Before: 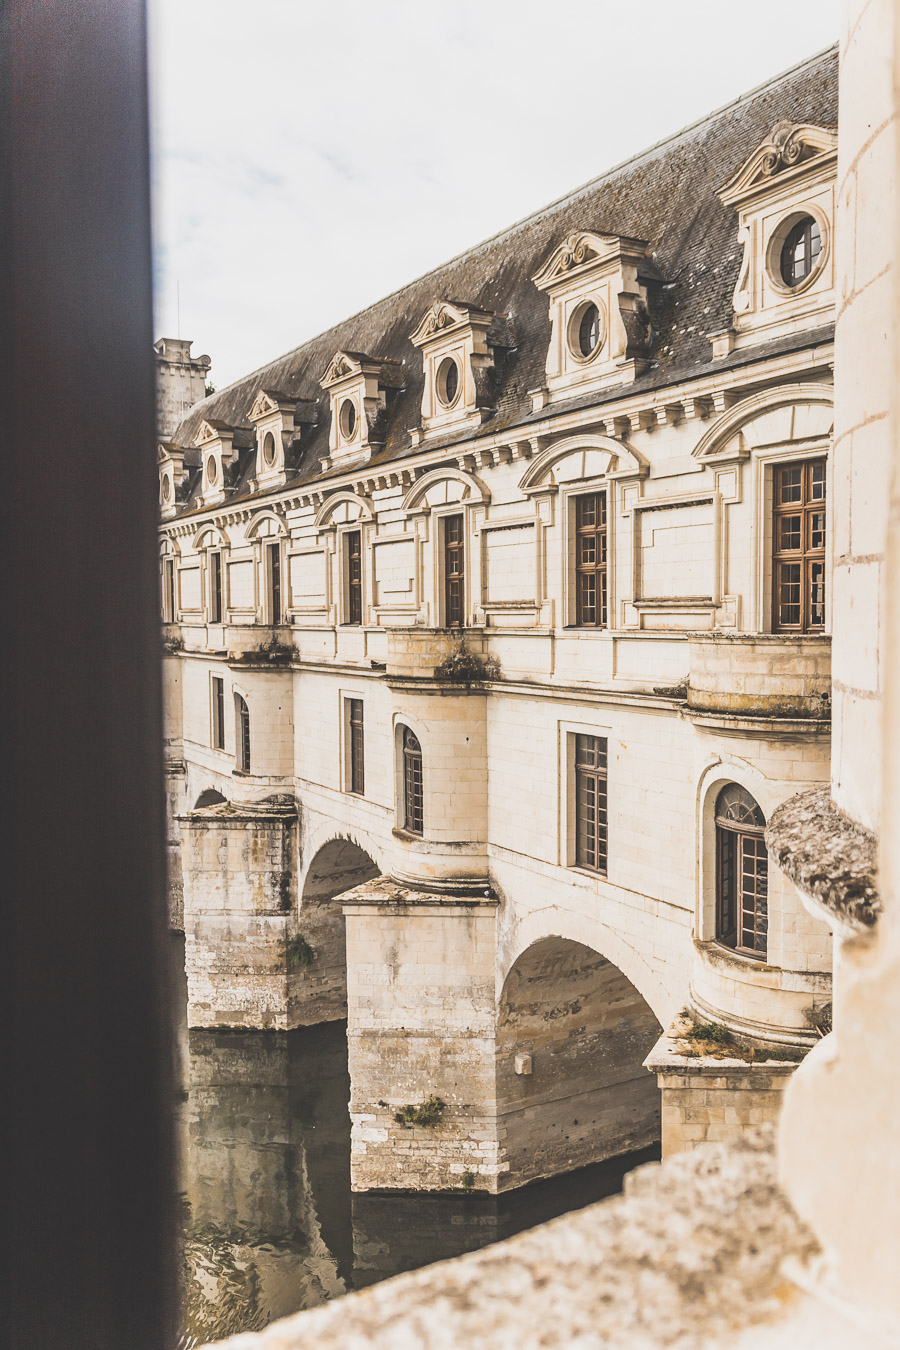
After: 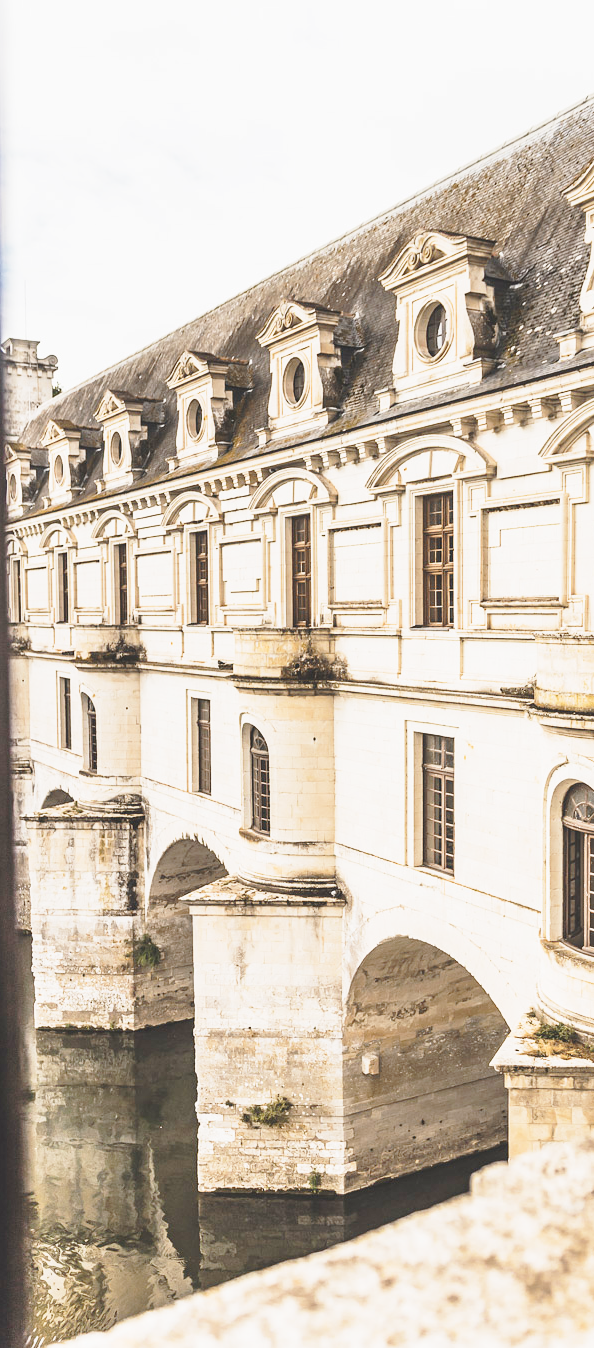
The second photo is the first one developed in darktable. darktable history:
base curve: curves: ch0 [(0, 0) (0.028, 0.03) (0.121, 0.232) (0.46, 0.748) (0.859, 0.968) (1, 1)], preserve colors none
crop: left 17.043%, right 16.495%
